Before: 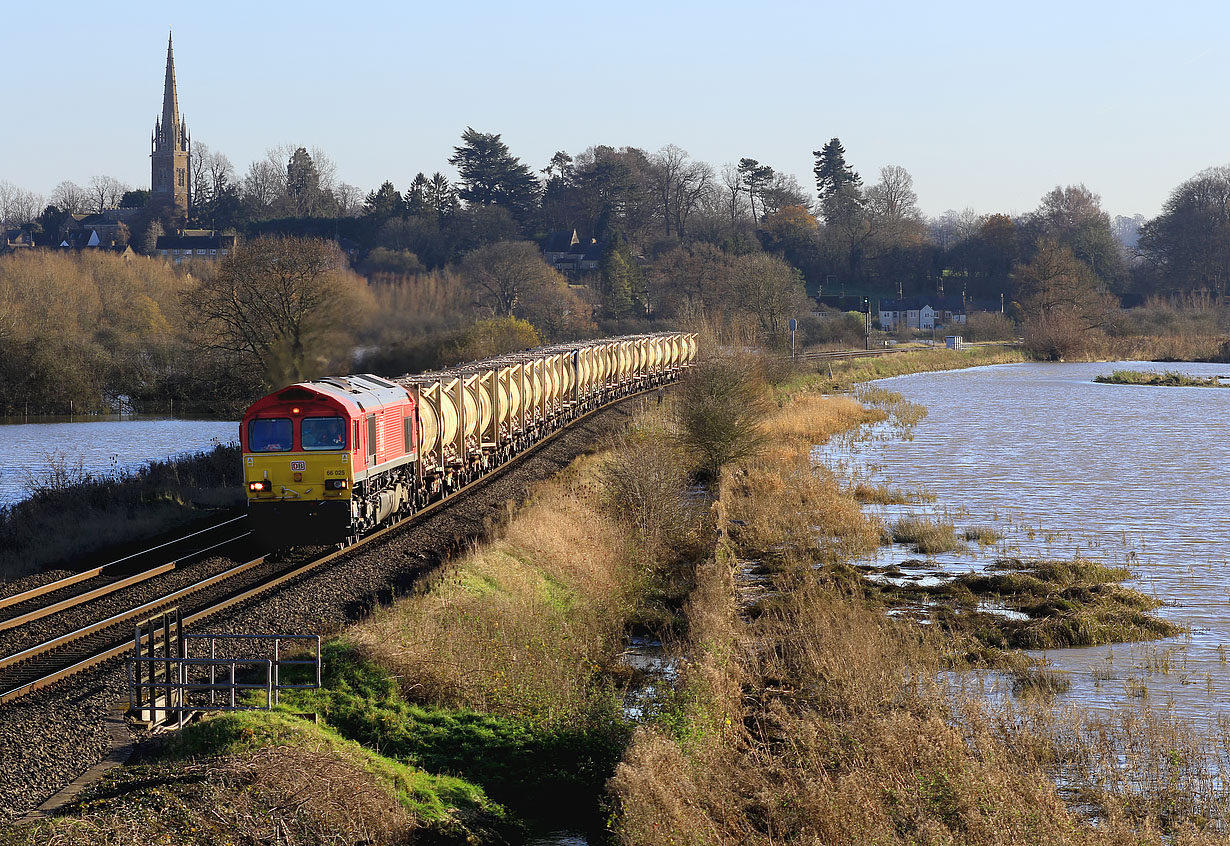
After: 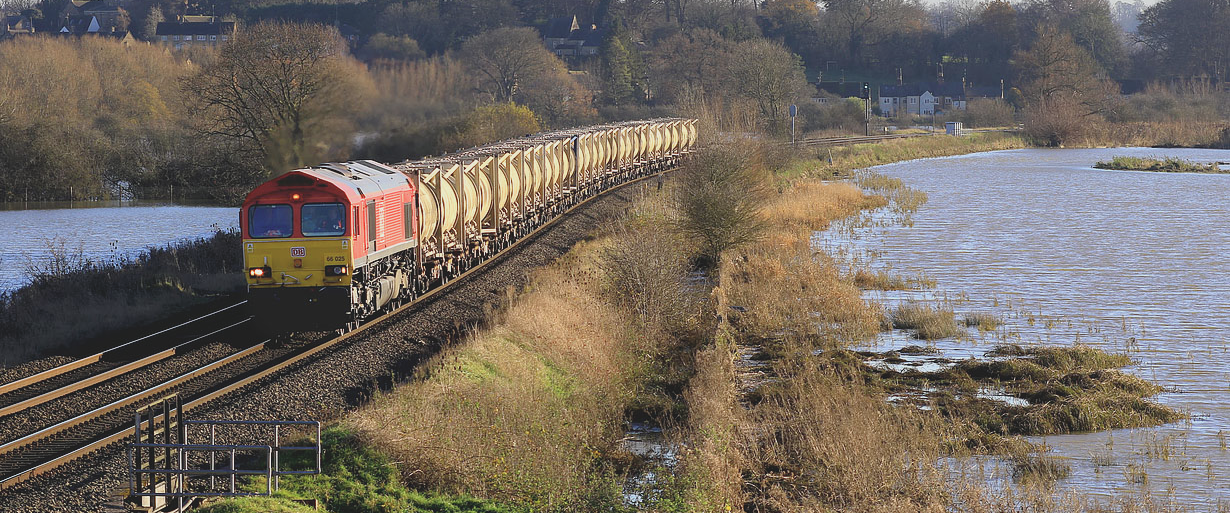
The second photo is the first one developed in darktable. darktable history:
crop and rotate: top 25.357%, bottom 13.942%
contrast brightness saturation: contrast -0.15, brightness 0.05, saturation -0.12
exposure: compensate highlight preservation false
